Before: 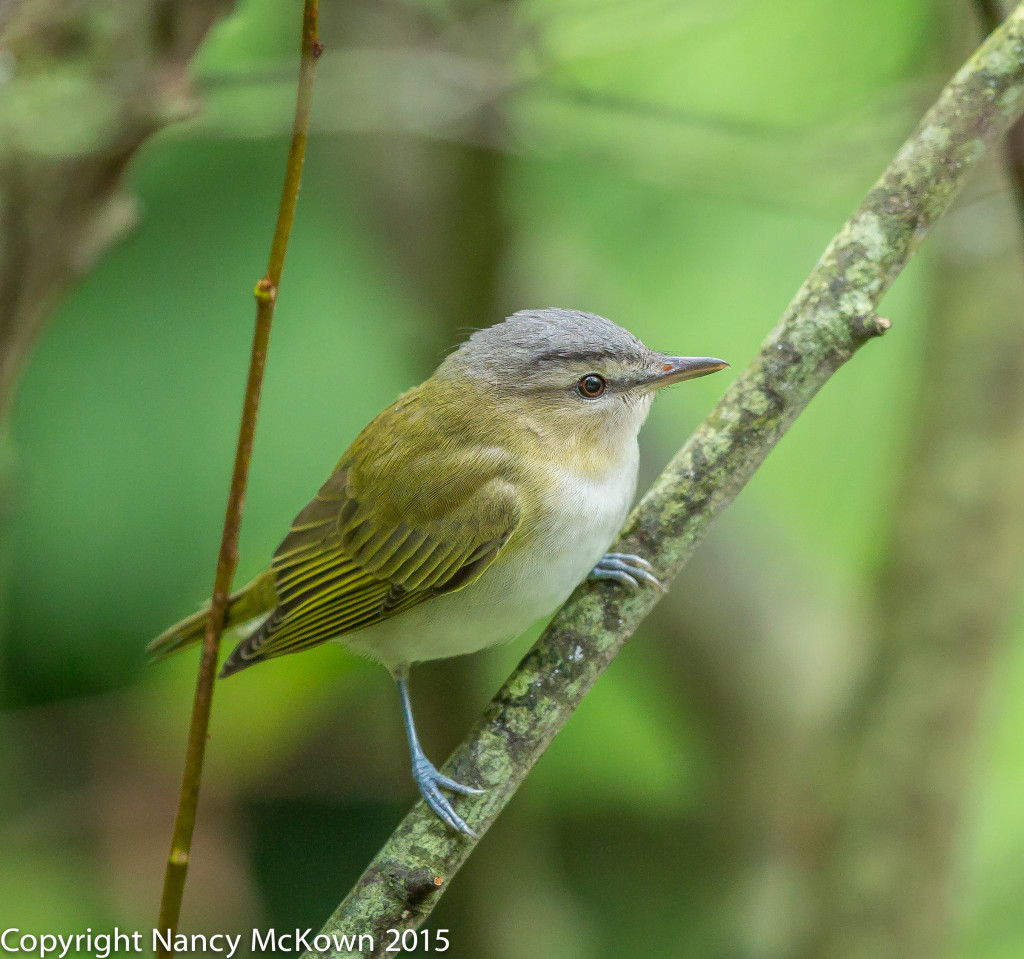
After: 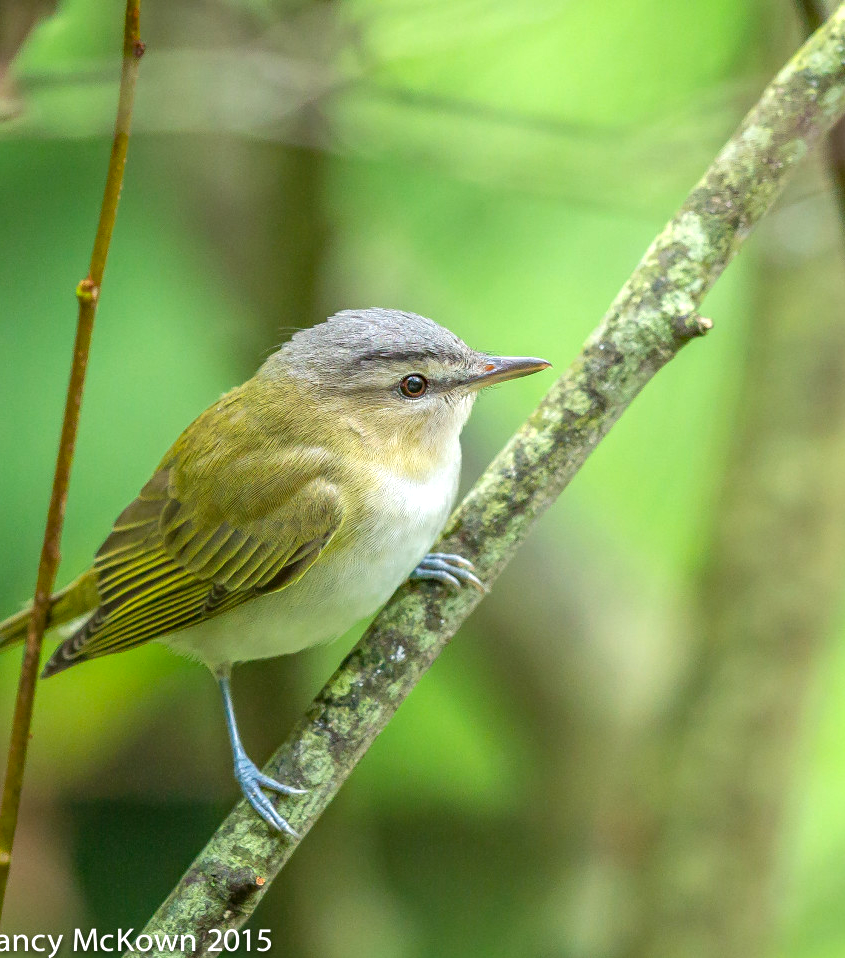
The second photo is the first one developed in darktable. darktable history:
crop: left 17.385%, bottom 0.018%
exposure: exposure 0.494 EV, compensate exposure bias true, compensate highlight preservation false
tone equalizer: mask exposure compensation -0.49 EV
haze removal: compatibility mode true, adaptive false
